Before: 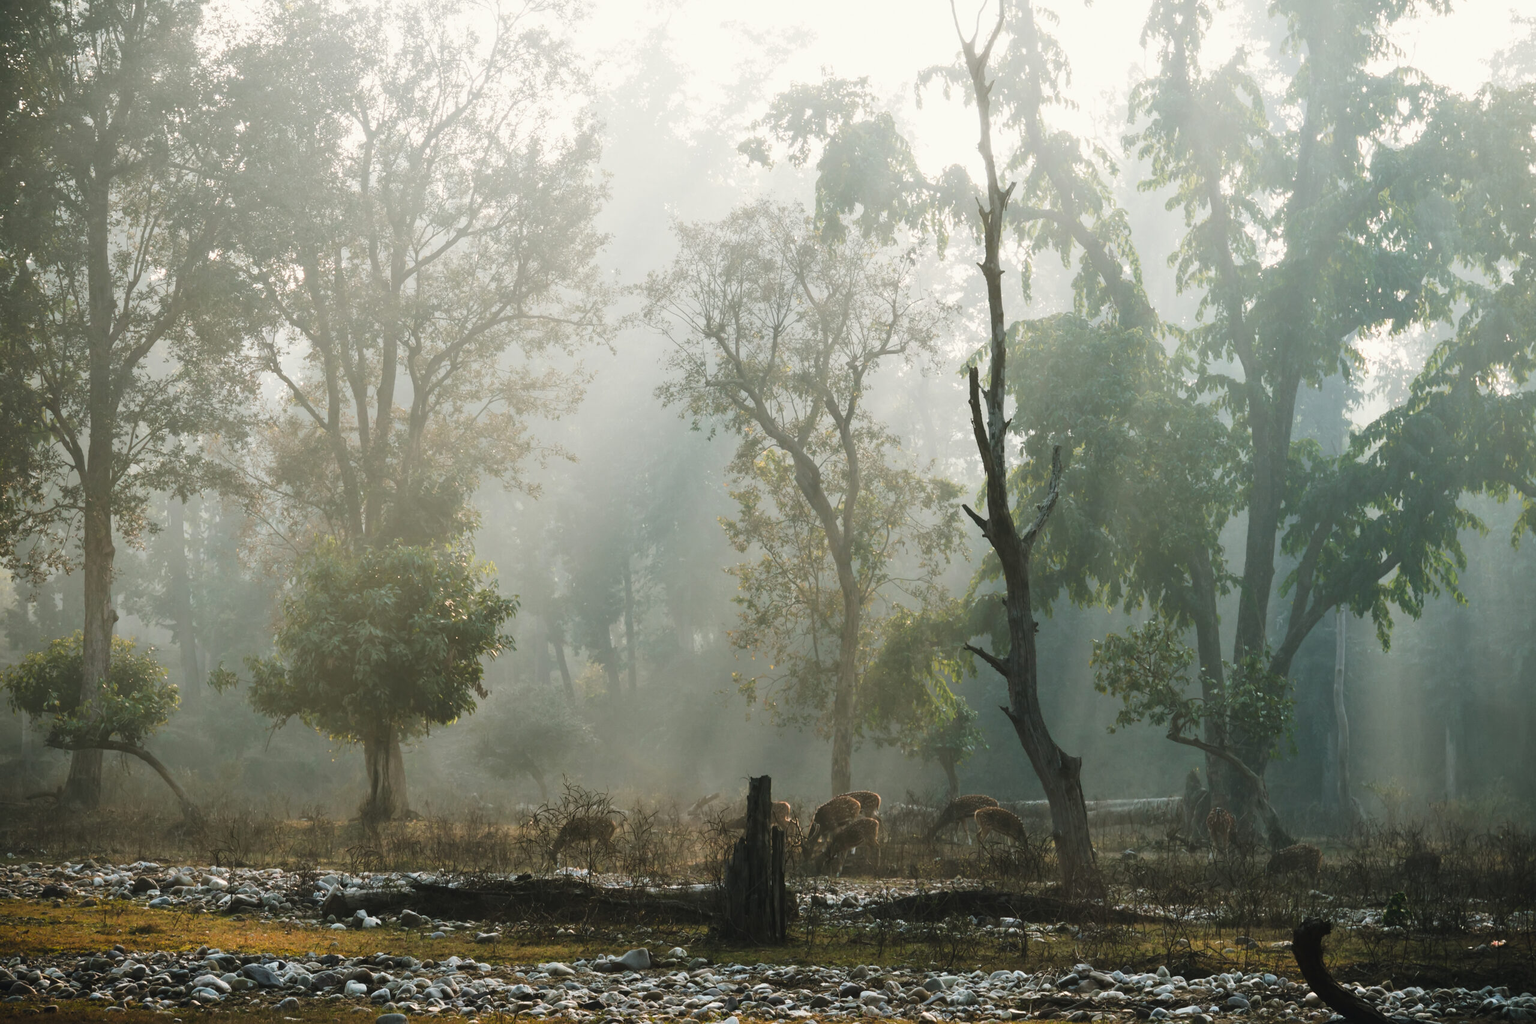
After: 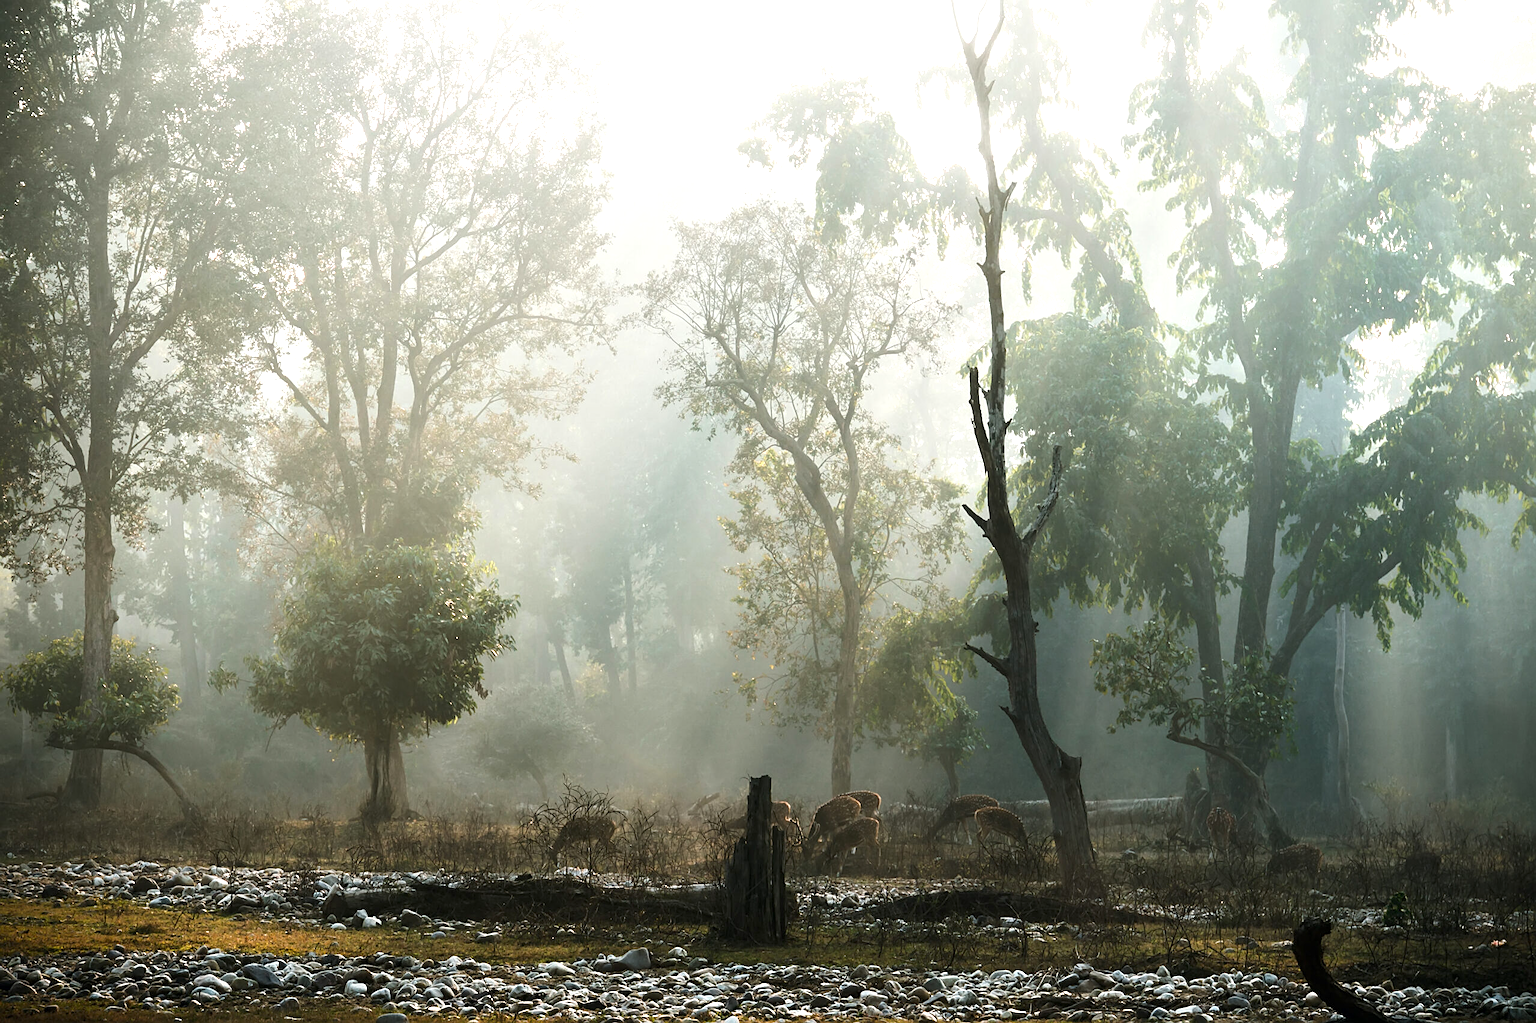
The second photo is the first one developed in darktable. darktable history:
exposure: black level correction 0.005, exposure 0.014 EV, compensate highlight preservation false
tone equalizer: -8 EV 0.001 EV, -7 EV -0.002 EV, -6 EV 0.002 EV, -5 EV -0.03 EV, -4 EV -0.116 EV, -3 EV -0.169 EV, -2 EV 0.24 EV, -1 EV 0.702 EV, +0 EV 0.493 EV
sharpen: on, module defaults
